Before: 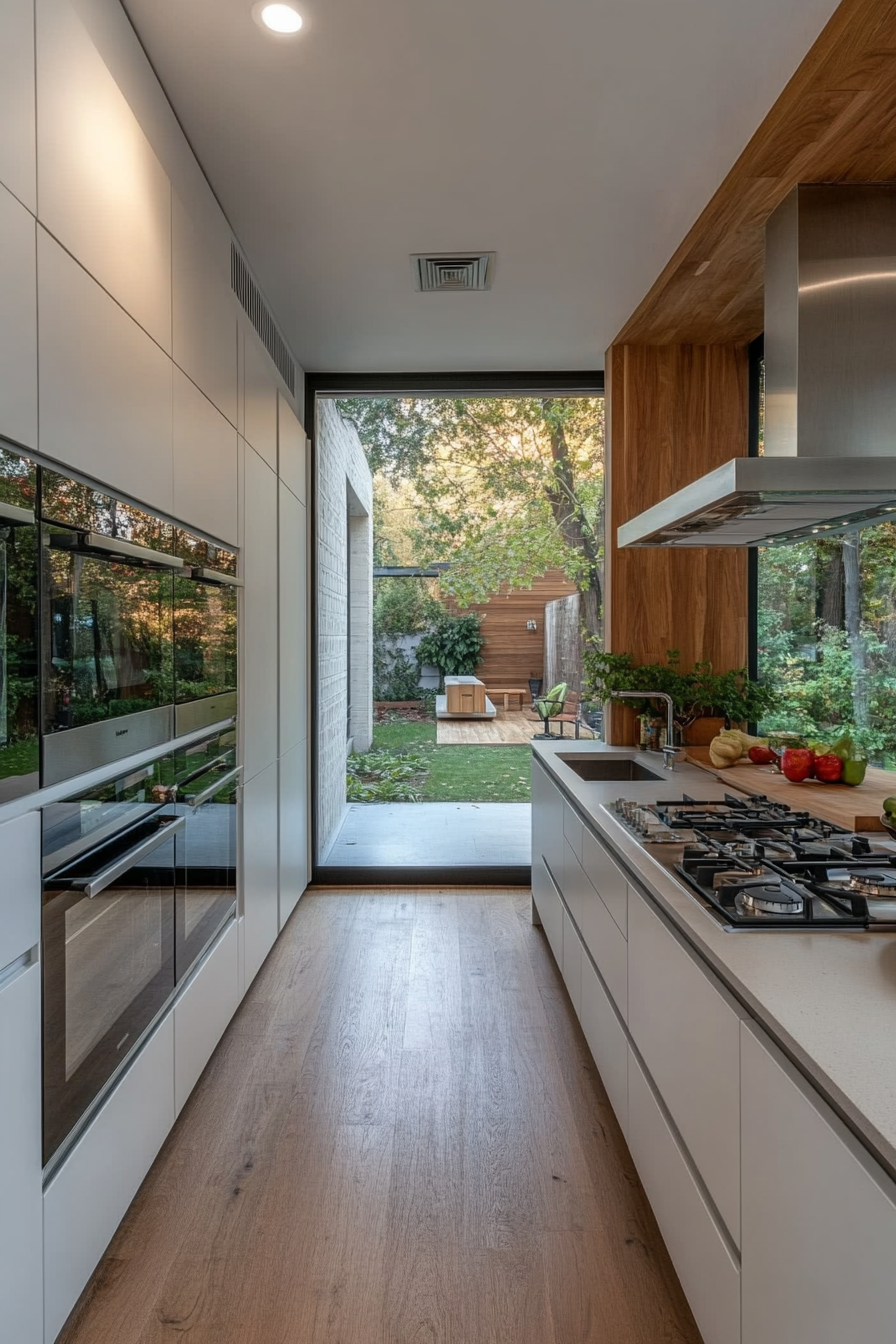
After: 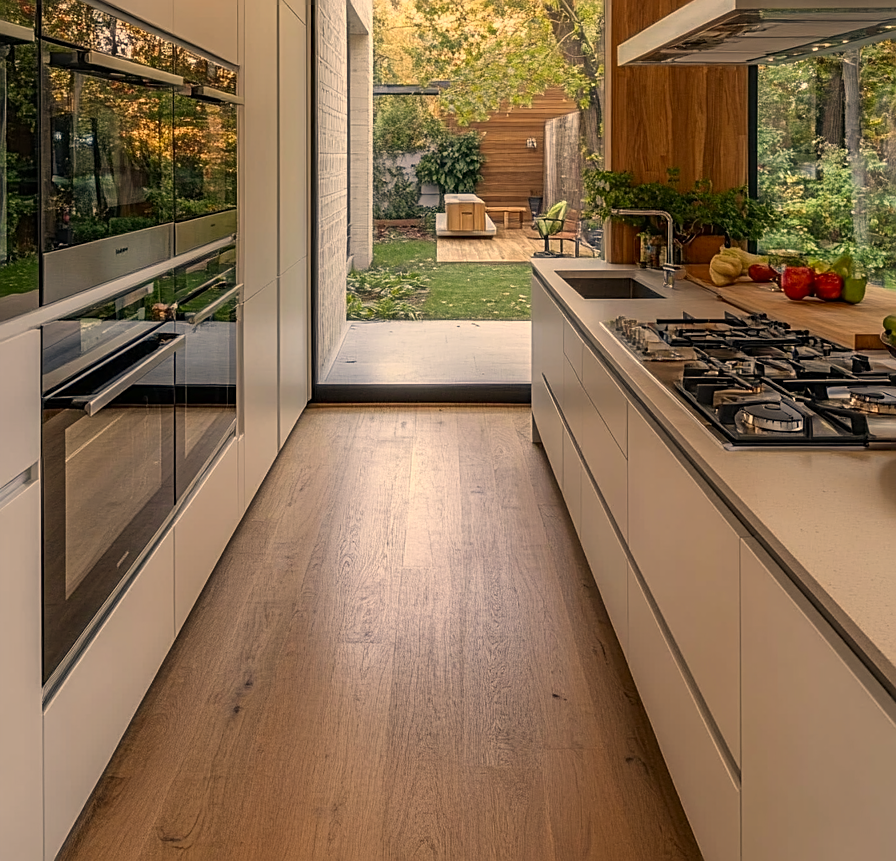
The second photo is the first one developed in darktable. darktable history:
crop and rotate: top 35.896%
sharpen: on, module defaults
color correction: highlights a* 14.92, highlights b* 31.28
